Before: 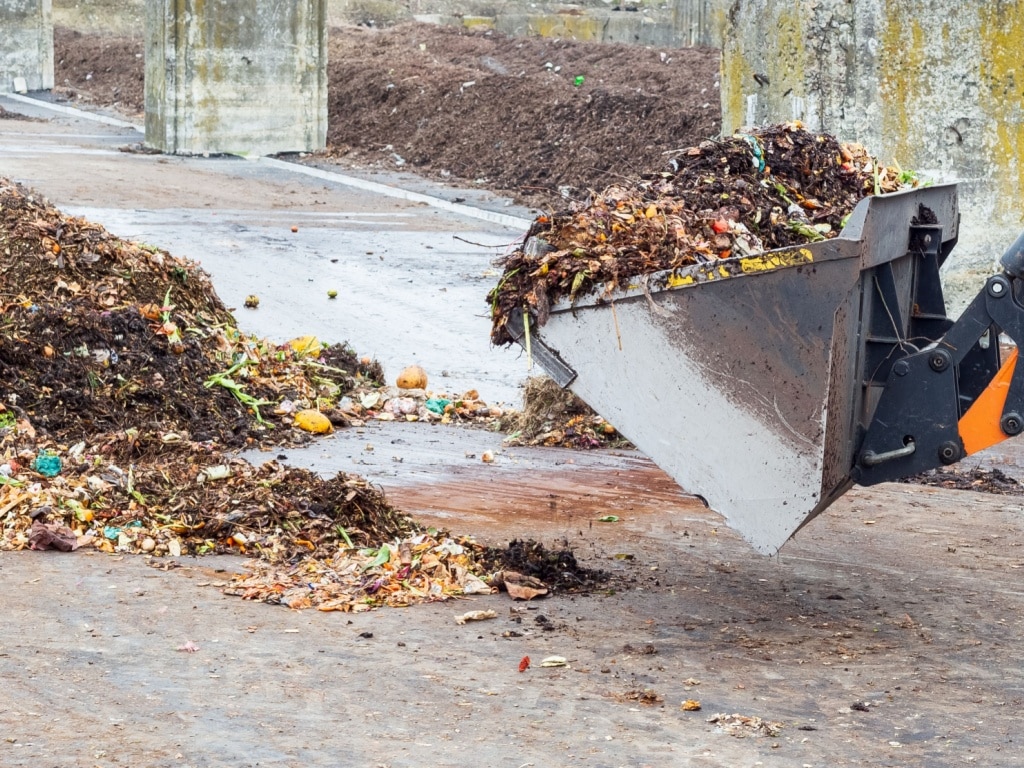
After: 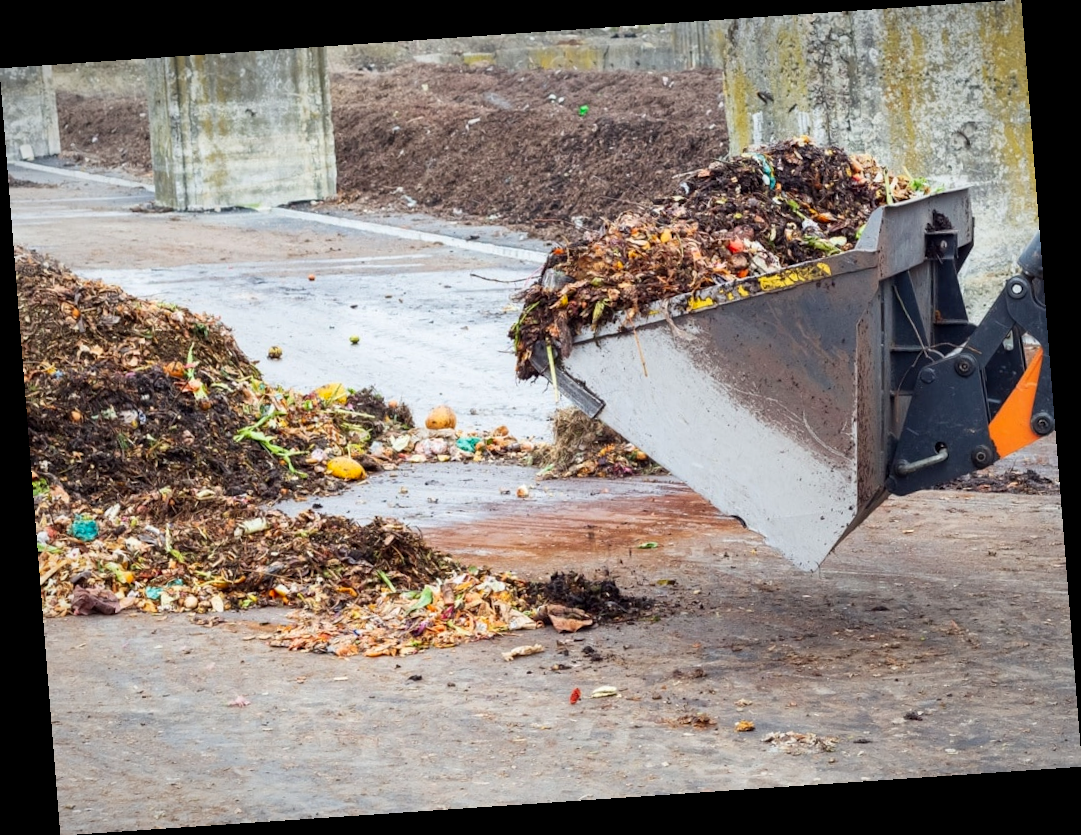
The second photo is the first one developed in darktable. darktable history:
contrast brightness saturation: saturation 0.13
vignetting: fall-off radius 100%, width/height ratio 1.337
rotate and perspective: rotation -4.2°, shear 0.006, automatic cropping off
tone equalizer: -8 EV -0.55 EV
